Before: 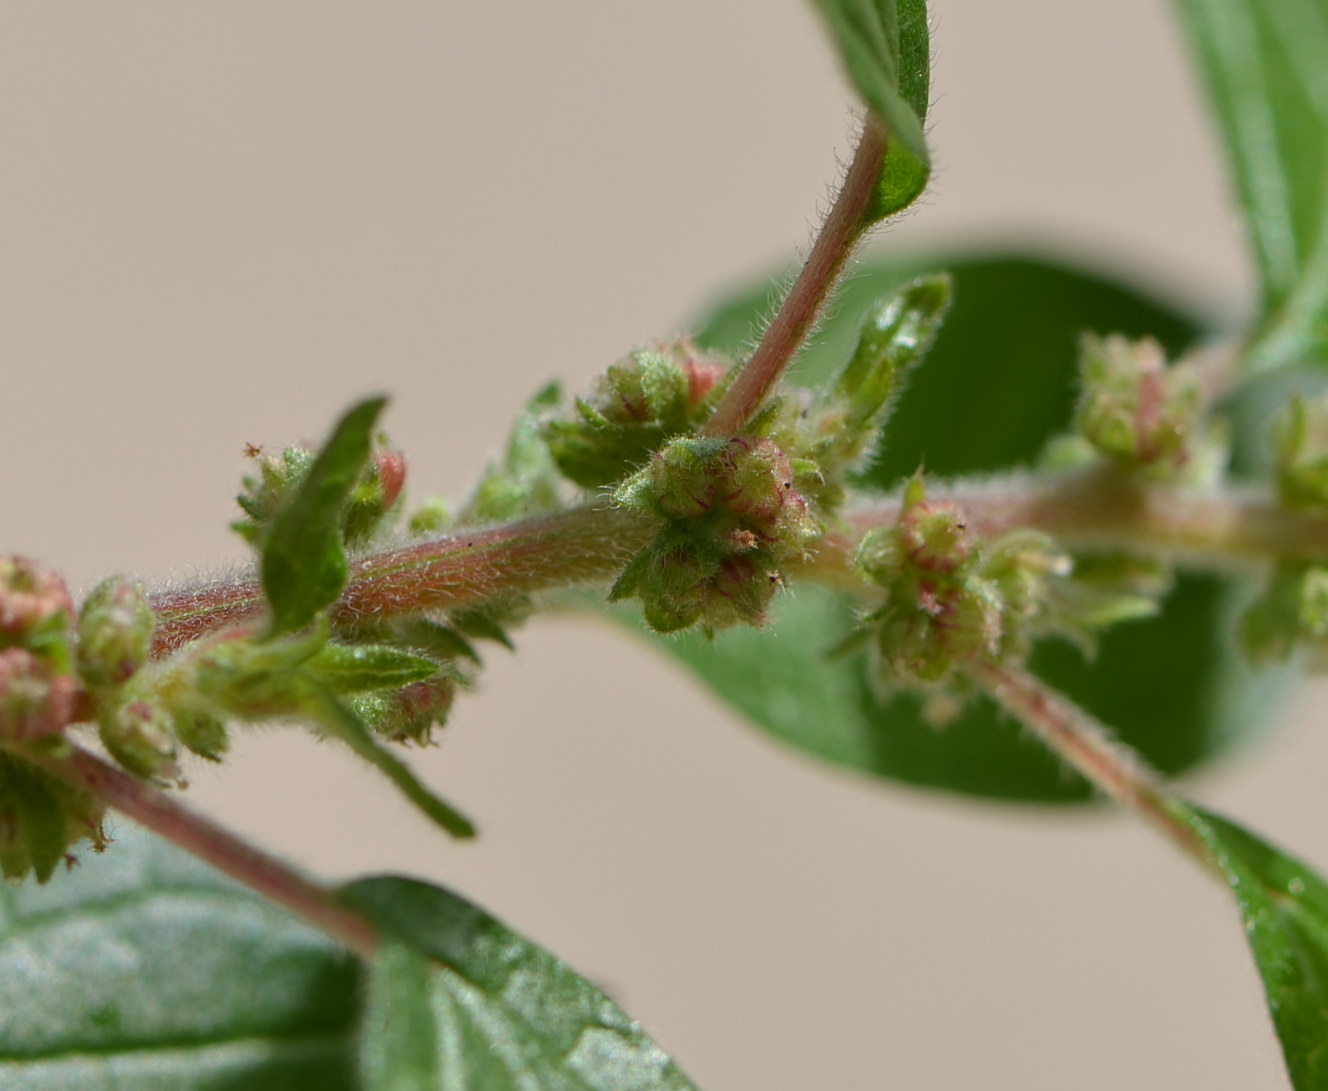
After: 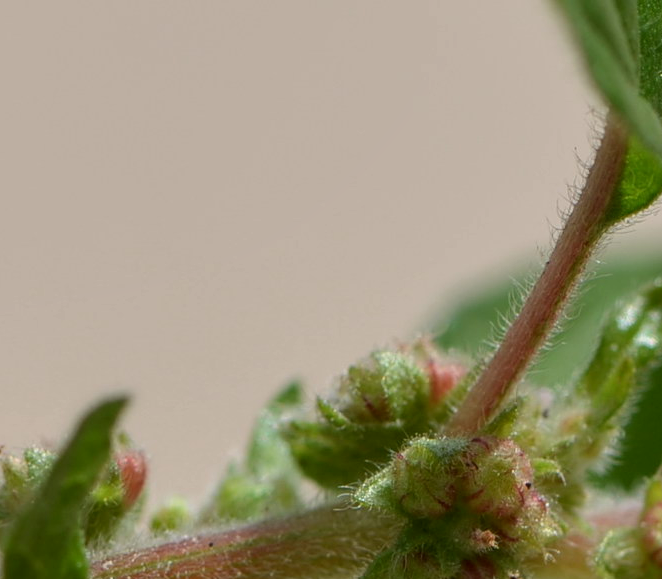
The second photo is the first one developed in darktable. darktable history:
tone equalizer: edges refinement/feathering 500, mask exposure compensation -1.57 EV, preserve details no
crop: left 19.557%, right 30.553%, bottom 46.848%
local contrast: highlights 106%, shadows 101%, detail 120%, midtone range 0.2
